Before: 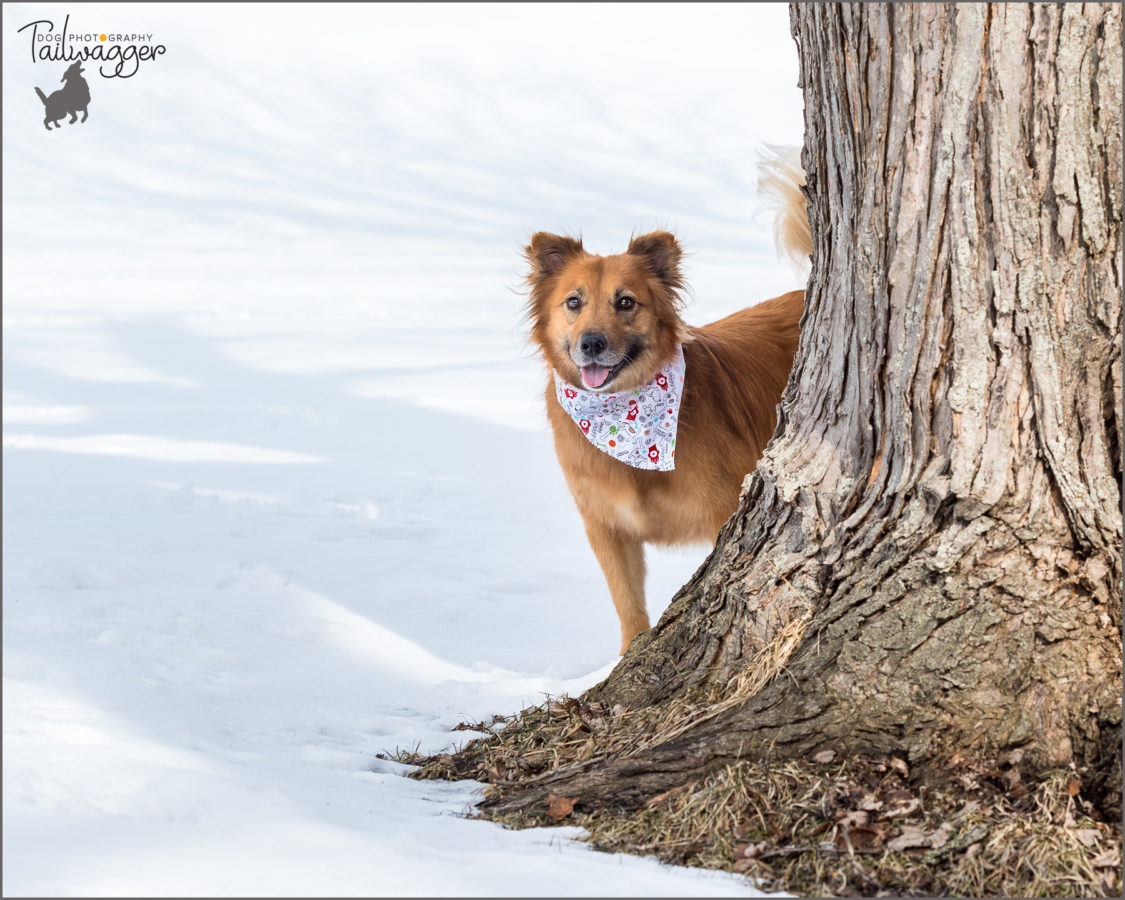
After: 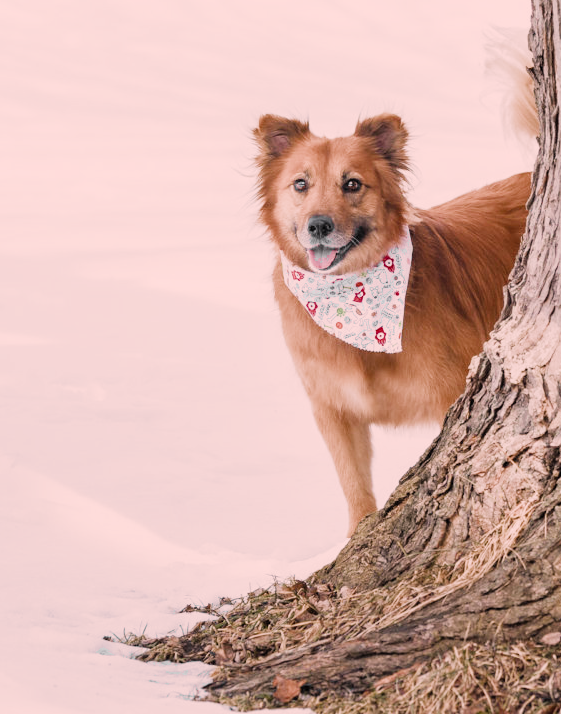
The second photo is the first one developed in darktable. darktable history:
color correction: highlights a* 12.48, highlights b* 5.58
crop and rotate: angle 0.024°, left 24.338%, top 13.199%, right 25.76%, bottom 7.507%
filmic rgb: black relative exposure -7.96 EV, white relative exposure 3.84 EV, hardness 4.29, color science v5 (2021), contrast in shadows safe, contrast in highlights safe
color zones: curves: ch0 [(0.004, 0.388) (0.125, 0.392) (0.25, 0.404) (0.375, 0.5) (0.5, 0.5) (0.625, 0.5) (0.75, 0.5) (0.875, 0.5)]; ch1 [(0, 0.5) (0.125, 0.5) (0.25, 0.5) (0.375, 0.124) (0.524, 0.124) (0.645, 0.128) (0.789, 0.132) (0.914, 0.096) (0.998, 0.068)]
exposure: black level correction 0, exposure 1.1 EV, compensate highlight preservation false
